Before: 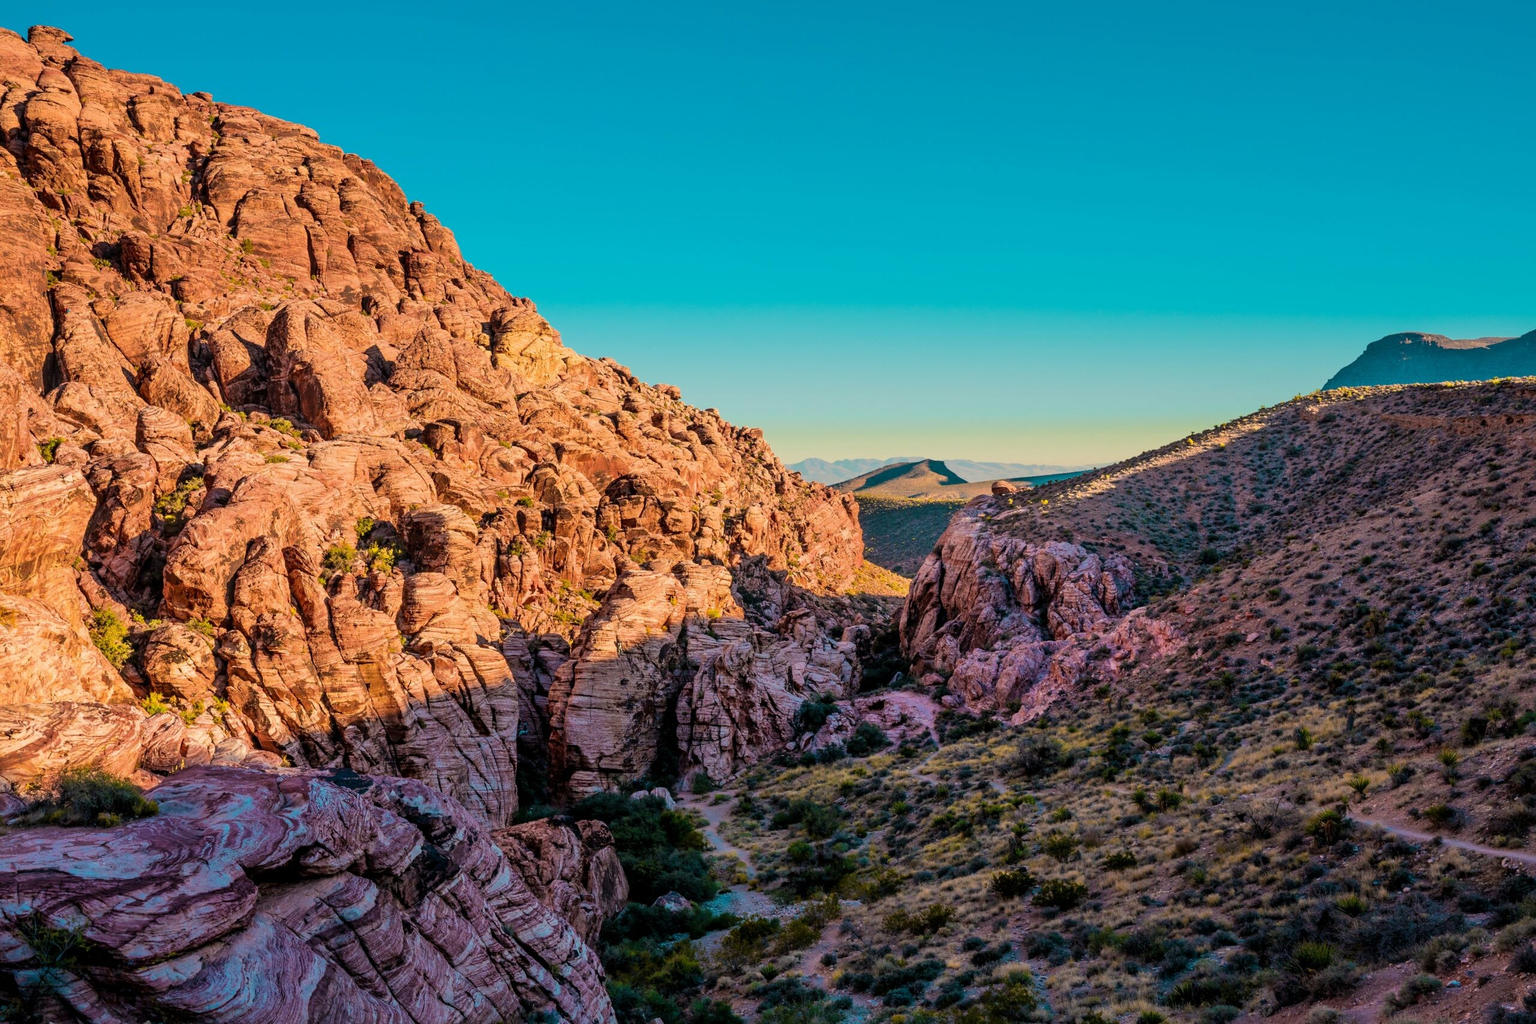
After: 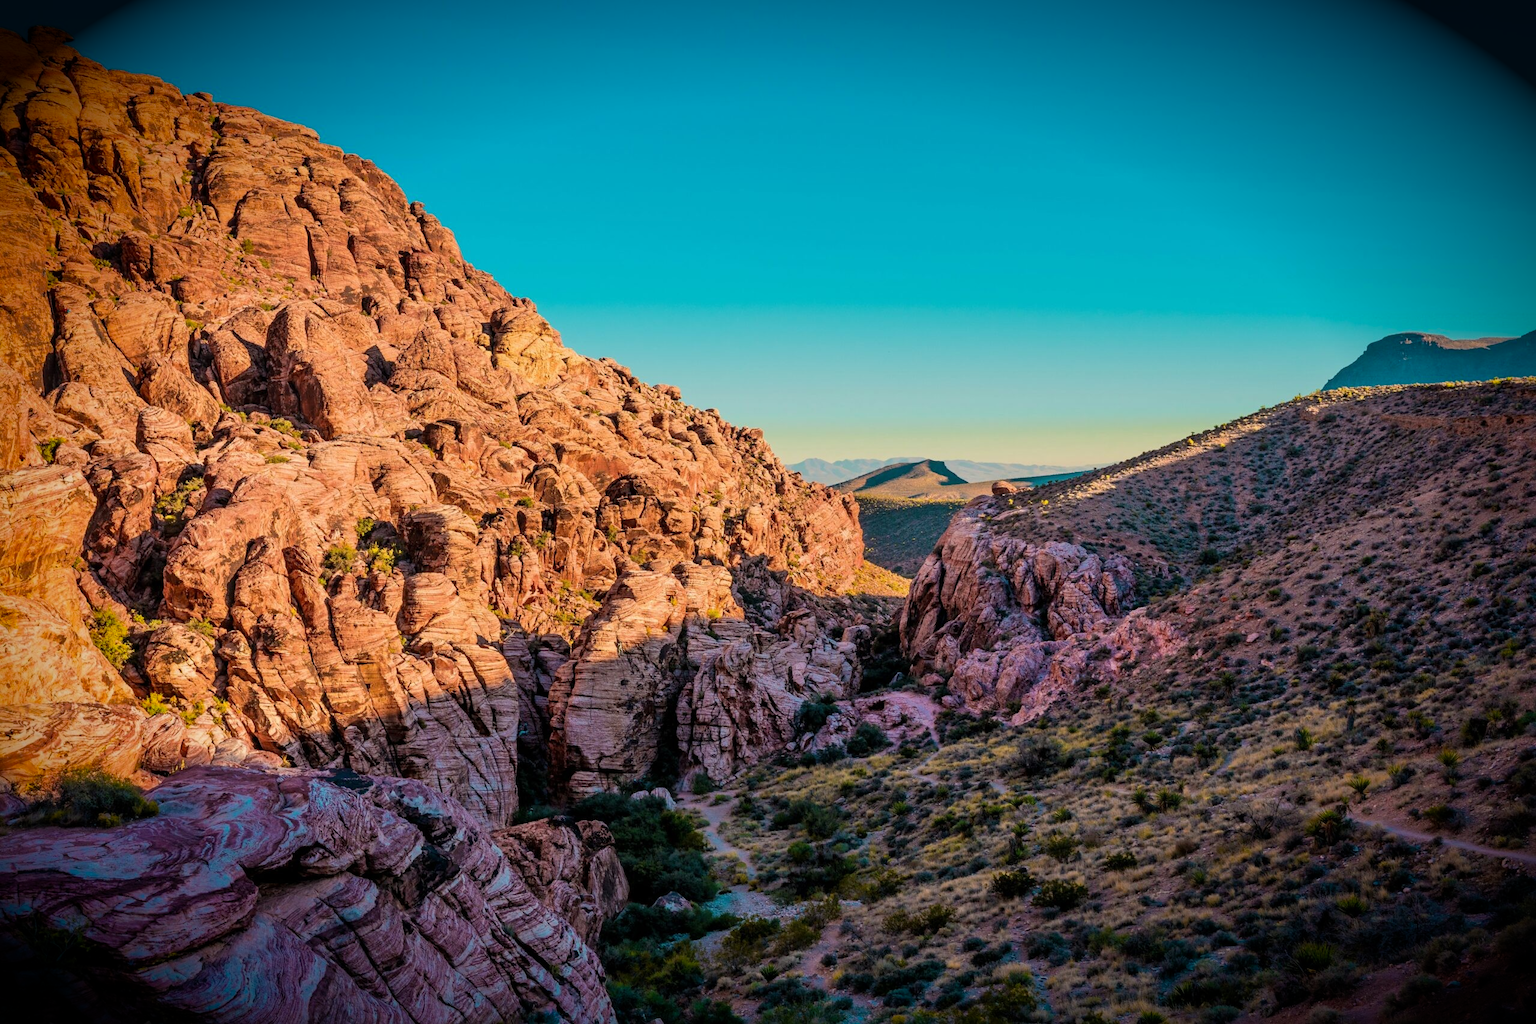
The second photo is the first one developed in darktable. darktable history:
vignetting: brightness -0.987, saturation 0.499, automatic ratio true
